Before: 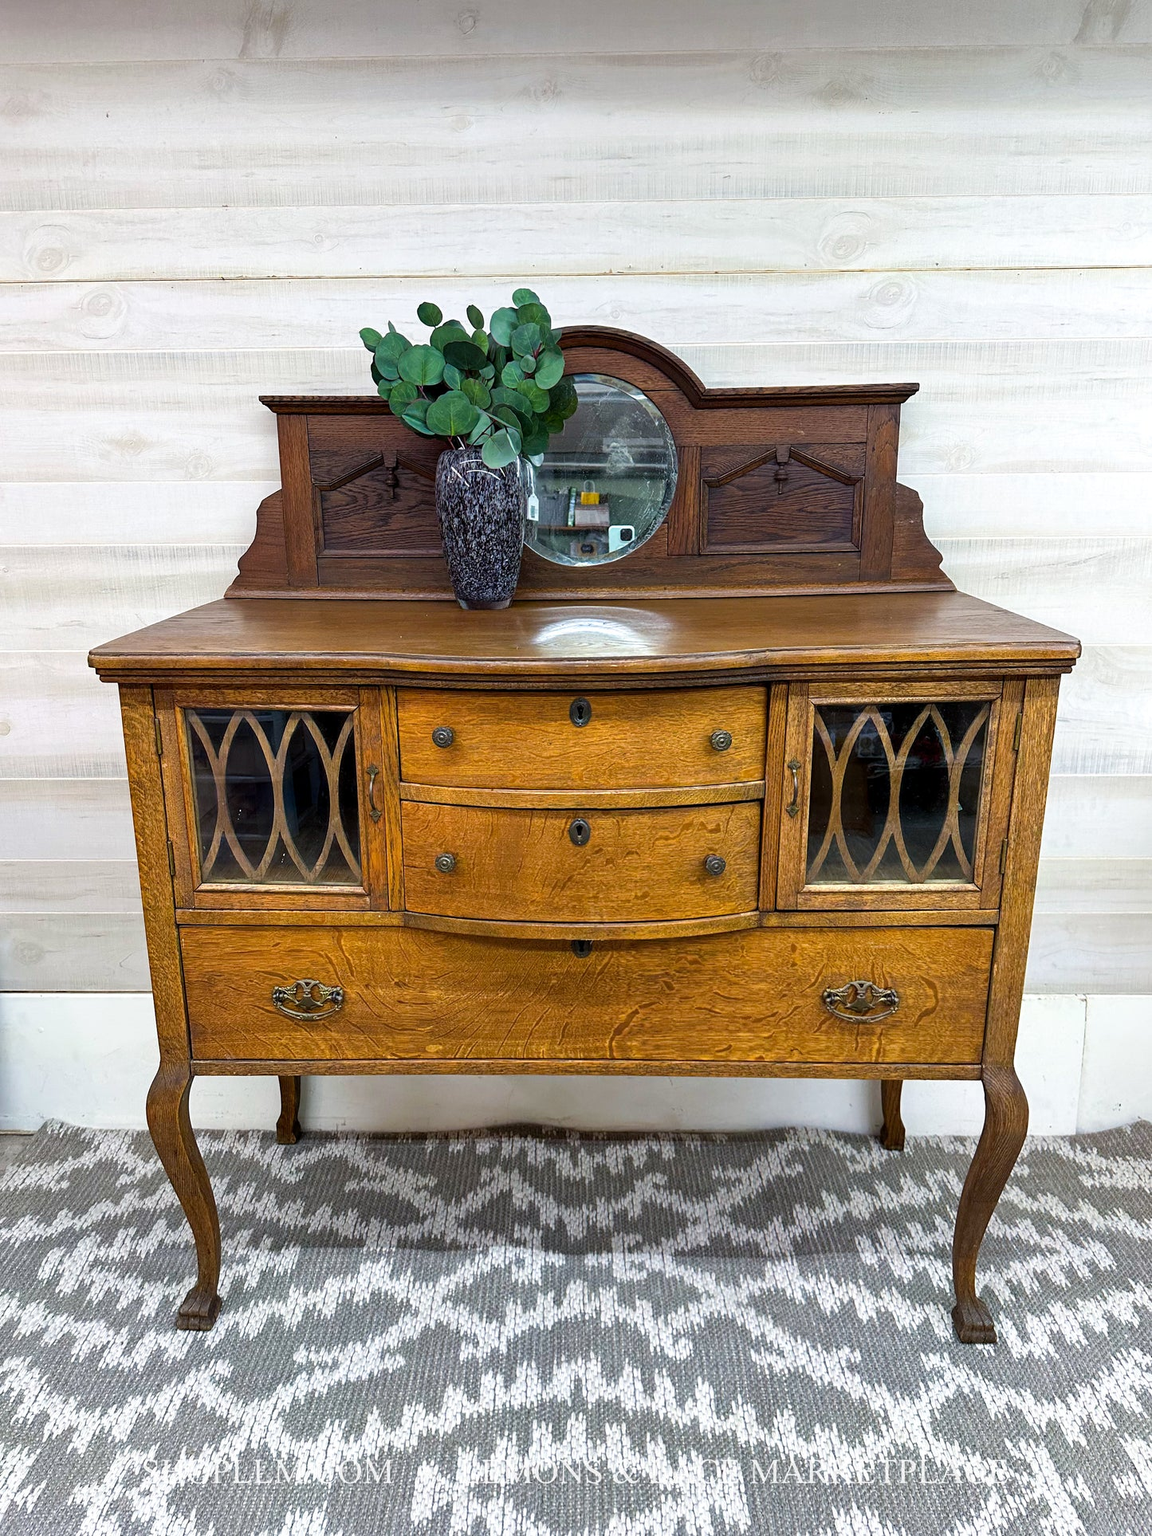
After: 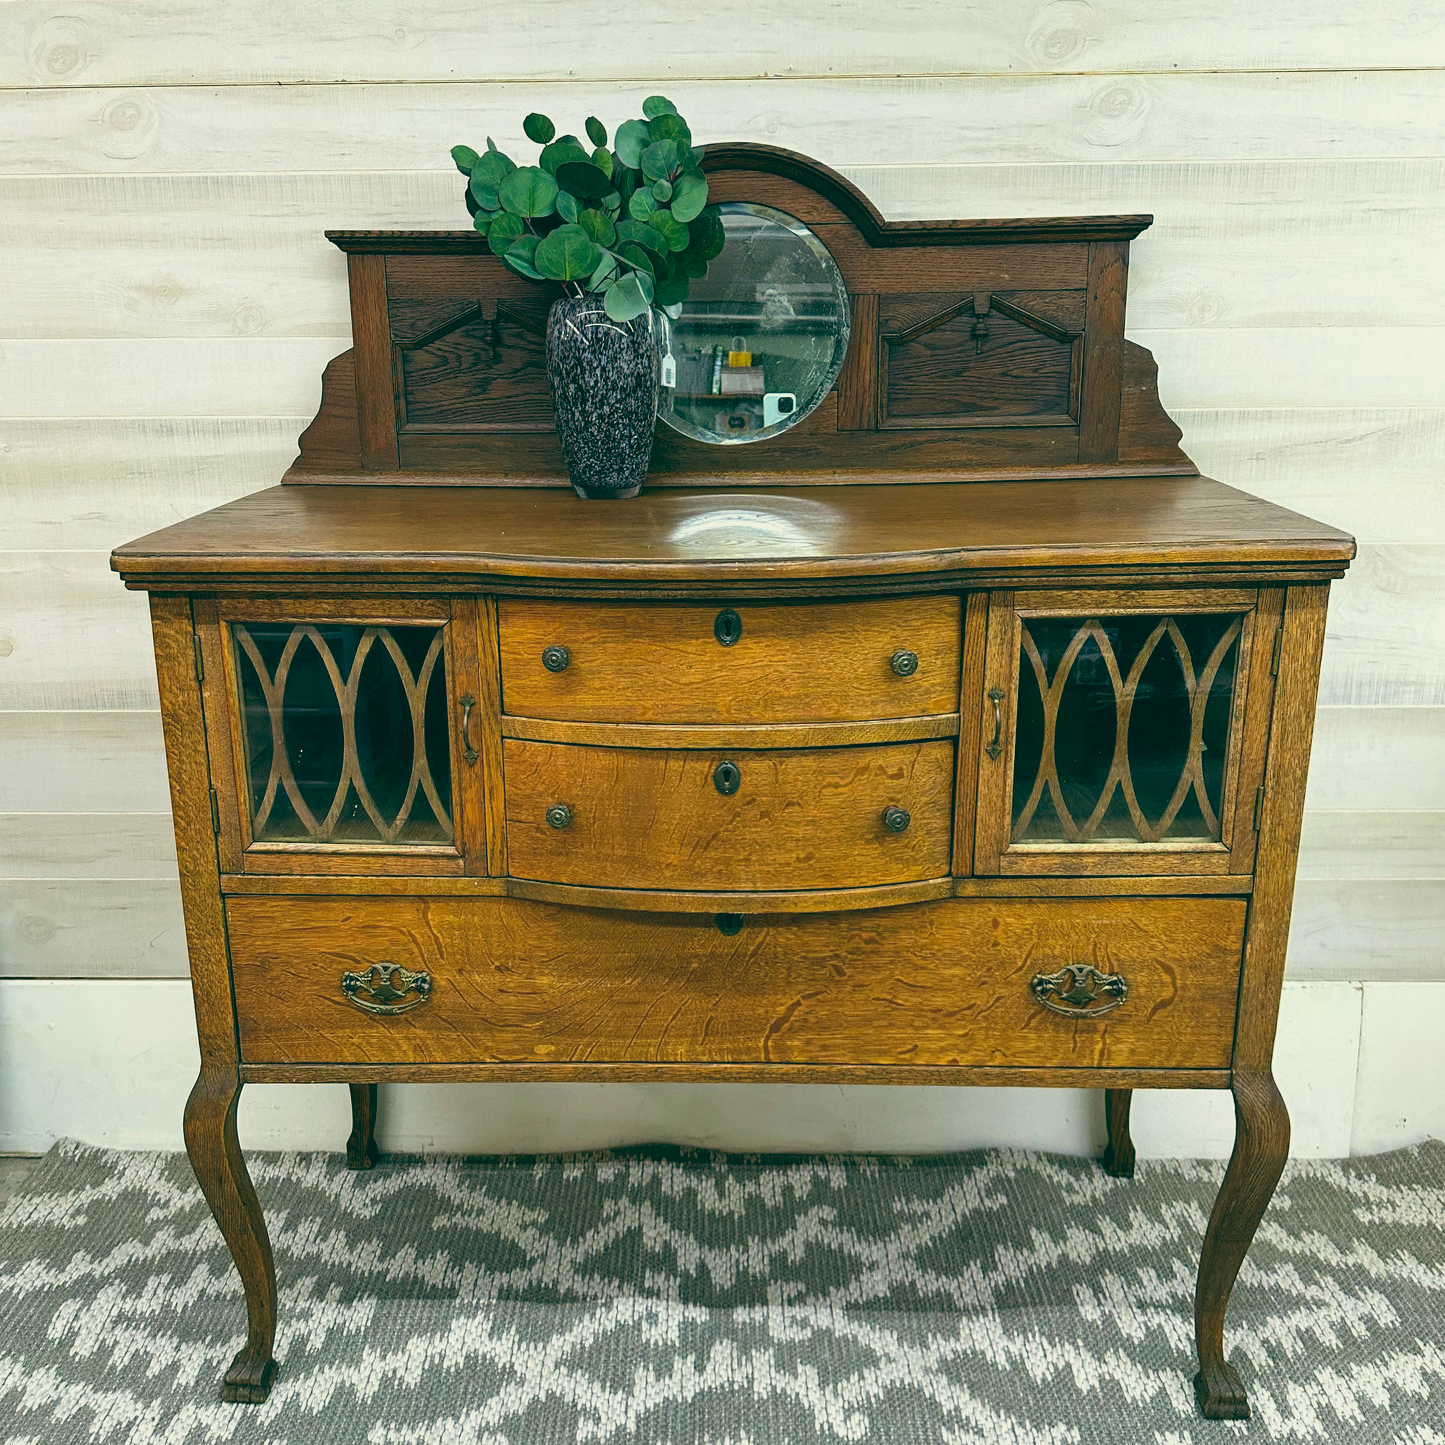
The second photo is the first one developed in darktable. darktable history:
crop: top 13.819%, bottom 11.169%
color balance: lift [1.005, 0.99, 1.007, 1.01], gamma [1, 1.034, 1.032, 0.966], gain [0.873, 1.055, 1.067, 0.933]
